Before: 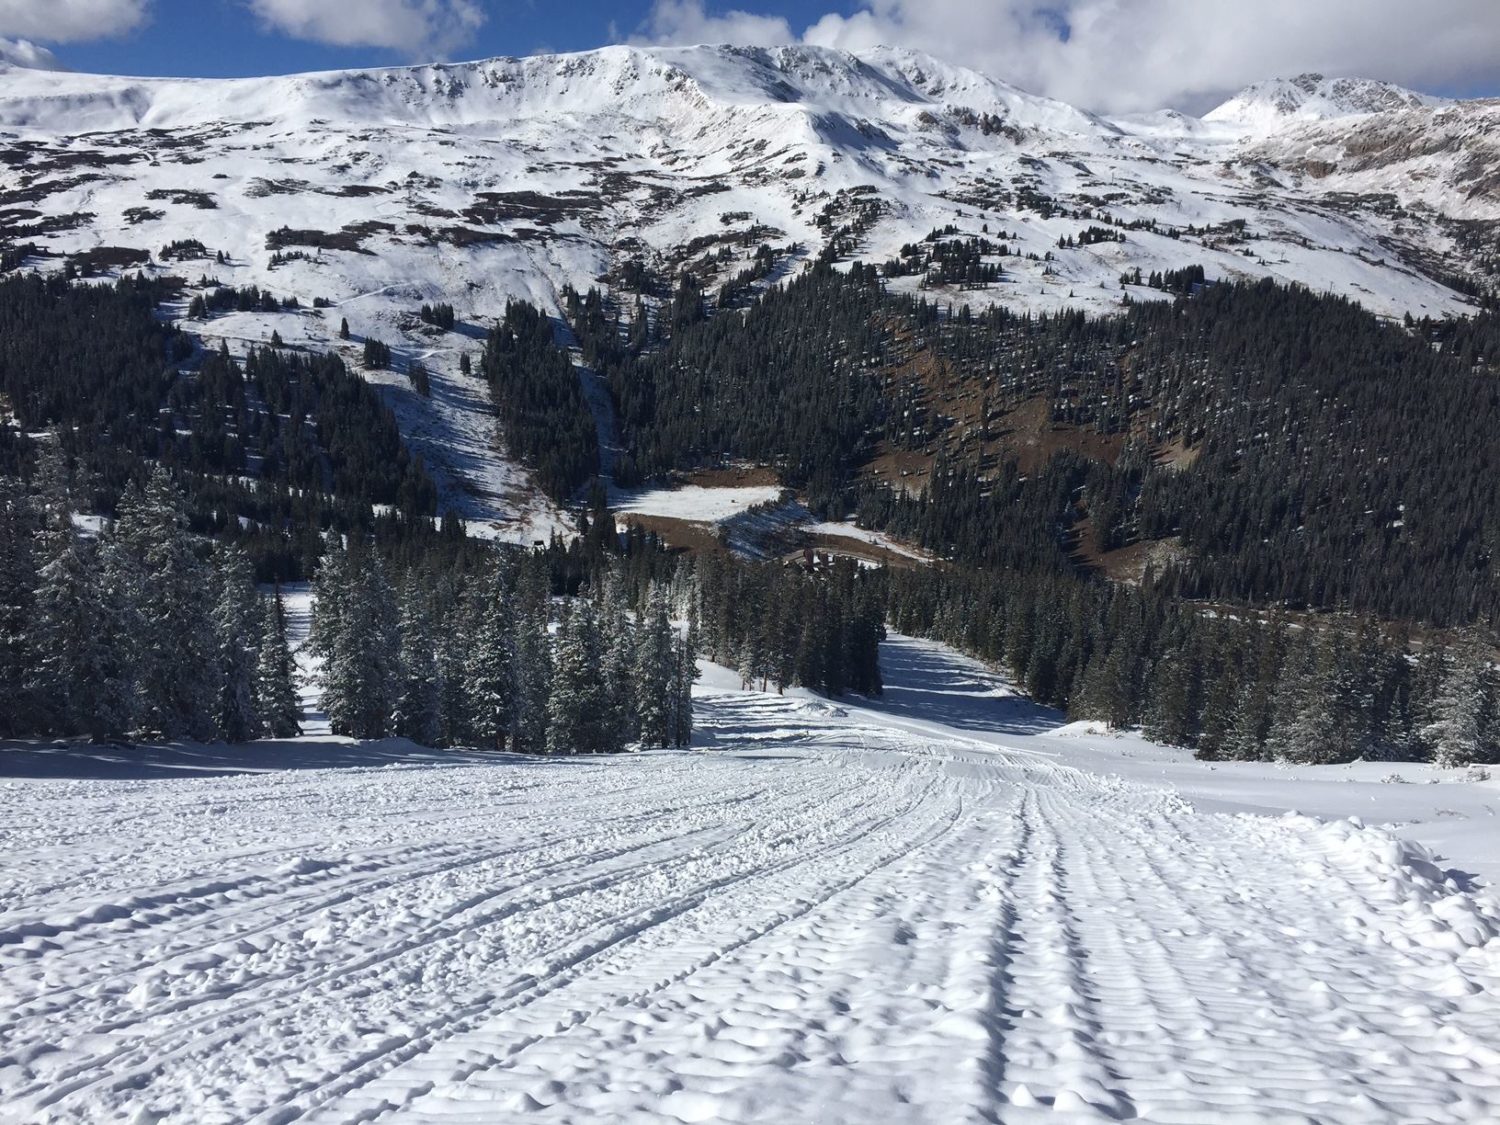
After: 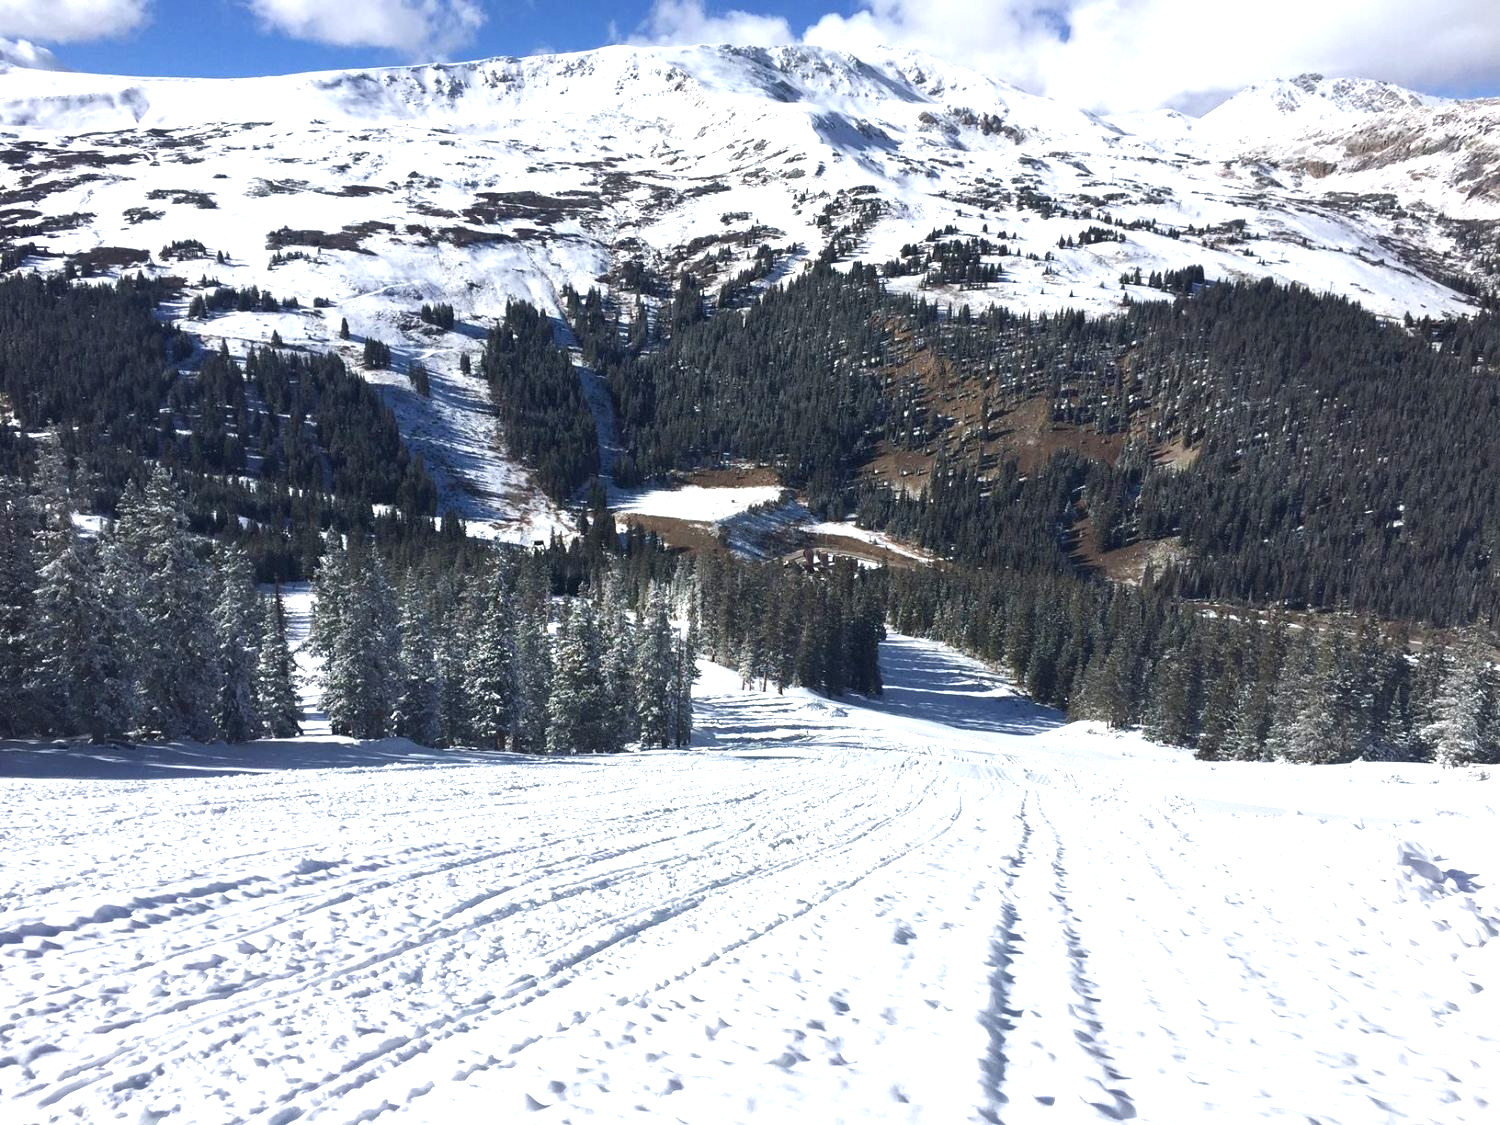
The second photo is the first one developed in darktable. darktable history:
exposure: black level correction 0.001, exposure 1.036 EV, compensate highlight preservation false
